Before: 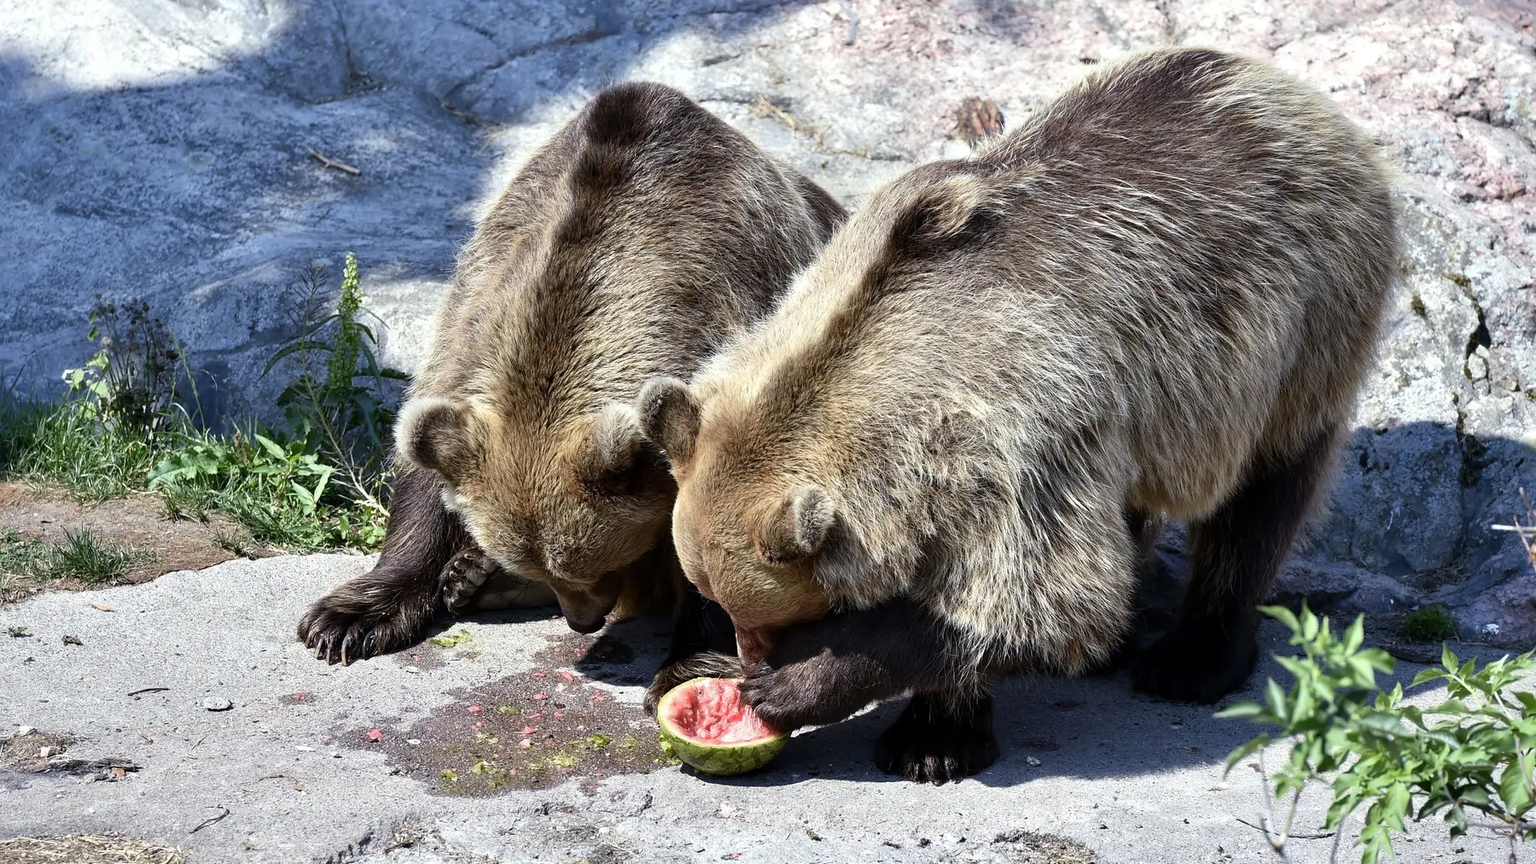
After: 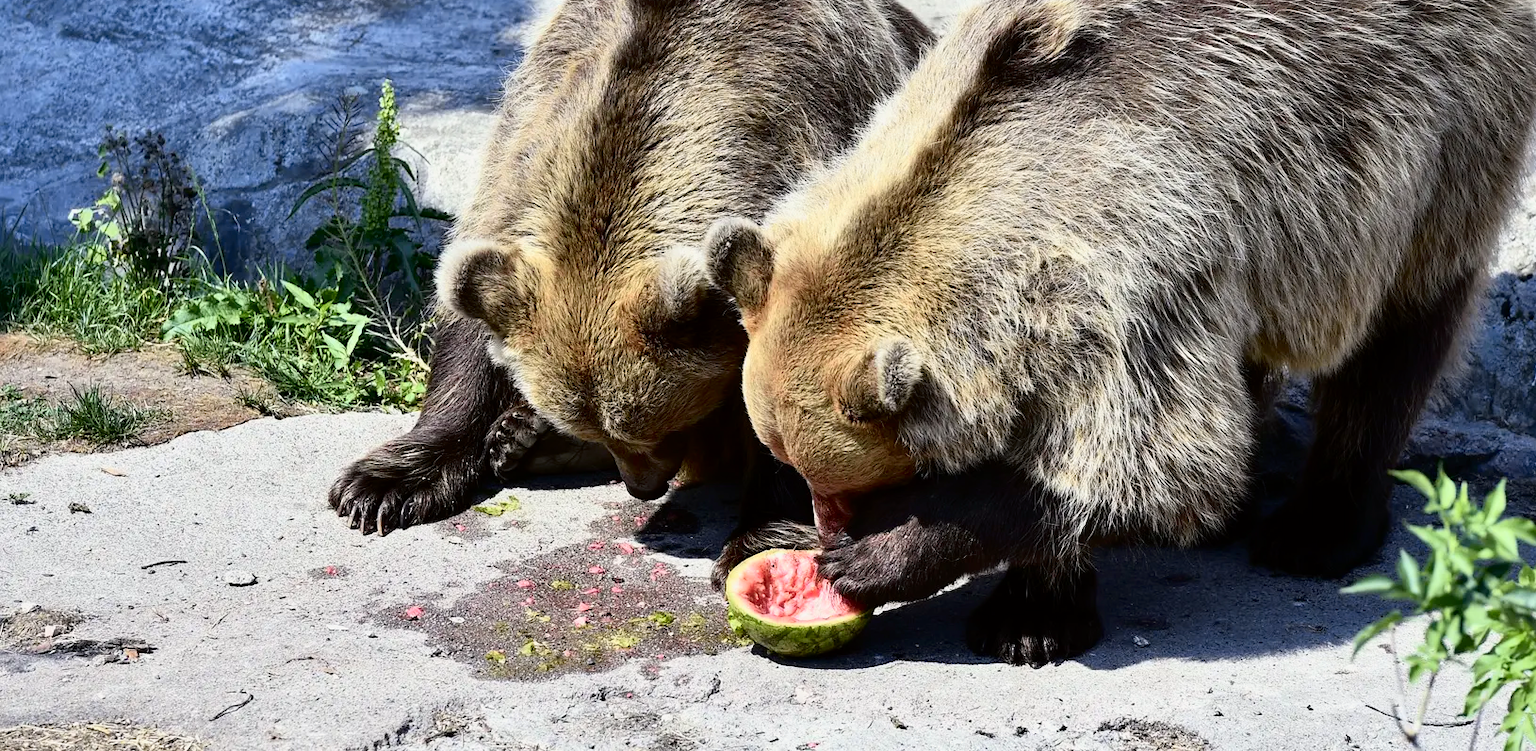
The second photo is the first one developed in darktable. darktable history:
tone curve: curves: ch0 [(0, 0) (0.128, 0.068) (0.292, 0.274) (0.46, 0.482) (0.653, 0.717) (0.819, 0.869) (0.998, 0.969)]; ch1 [(0, 0) (0.384, 0.365) (0.463, 0.45) (0.486, 0.486) (0.503, 0.504) (0.517, 0.517) (0.549, 0.572) (0.583, 0.615) (0.672, 0.699) (0.774, 0.817) (1, 1)]; ch2 [(0, 0) (0.374, 0.344) (0.446, 0.443) (0.494, 0.5) (0.527, 0.529) (0.565, 0.591) (0.644, 0.682) (1, 1)], color space Lab, independent channels, preserve colors none
crop: top 20.916%, right 9.437%, bottom 0.316%
